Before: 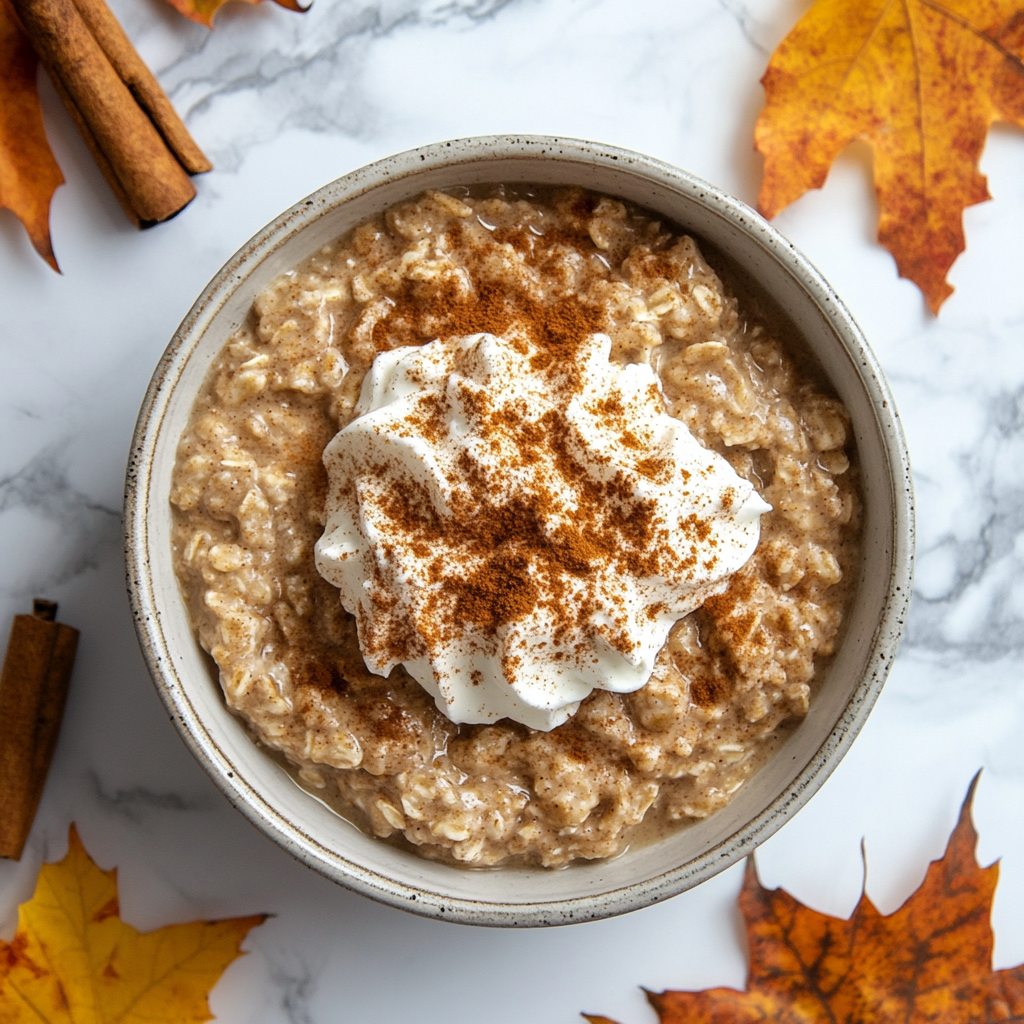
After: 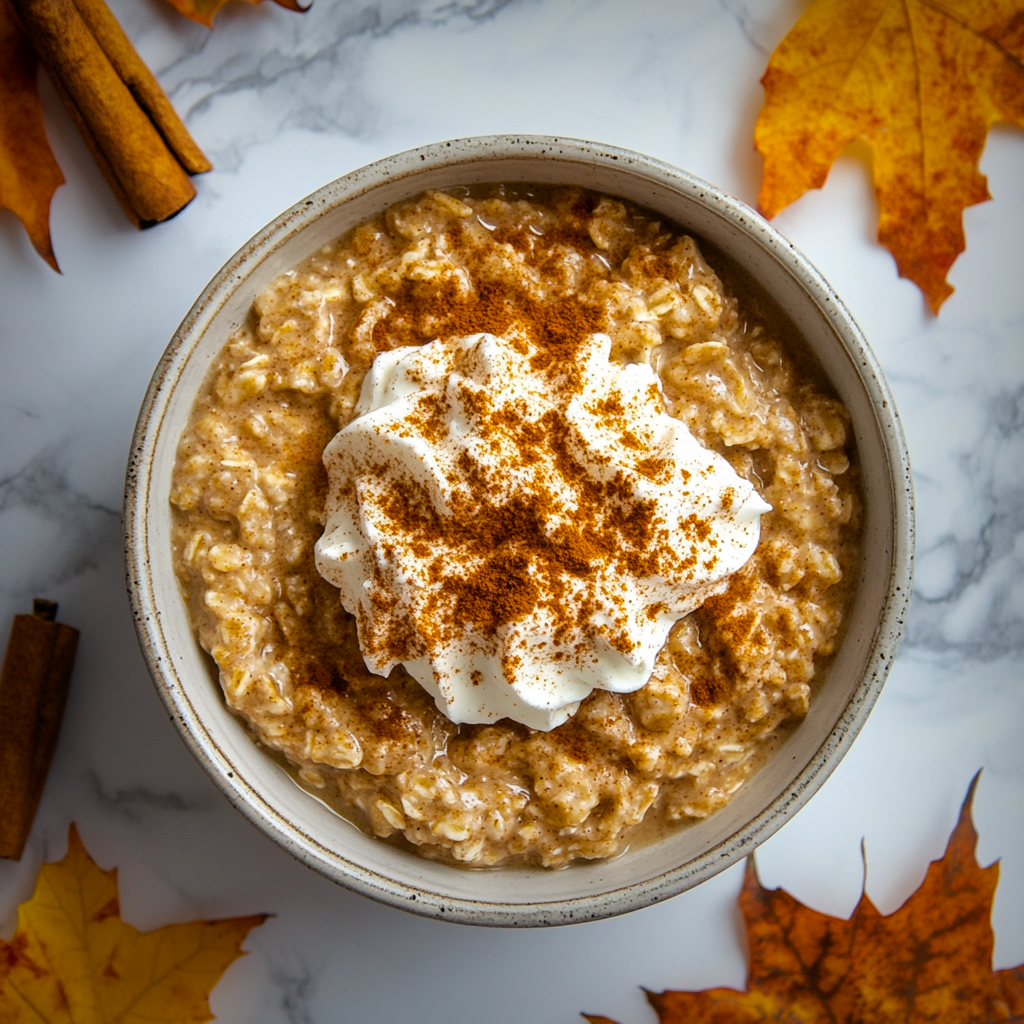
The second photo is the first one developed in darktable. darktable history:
vignetting: fall-off start 53.2%, brightness -0.594, saturation 0, automatic ratio true, width/height ratio 1.313, shape 0.22, unbound false
color balance rgb: perceptual saturation grading › global saturation 25%, global vibrance 20%
